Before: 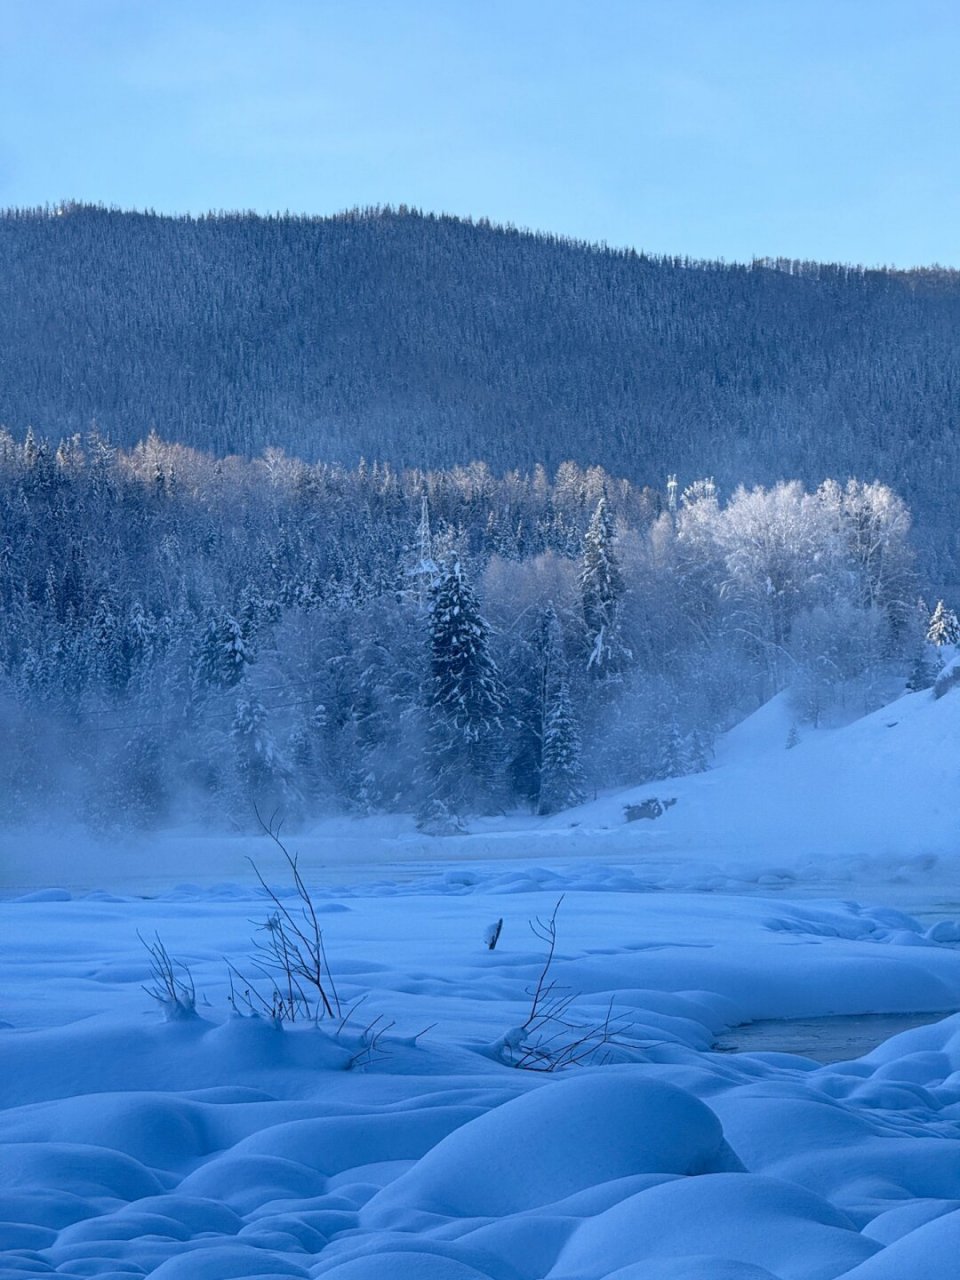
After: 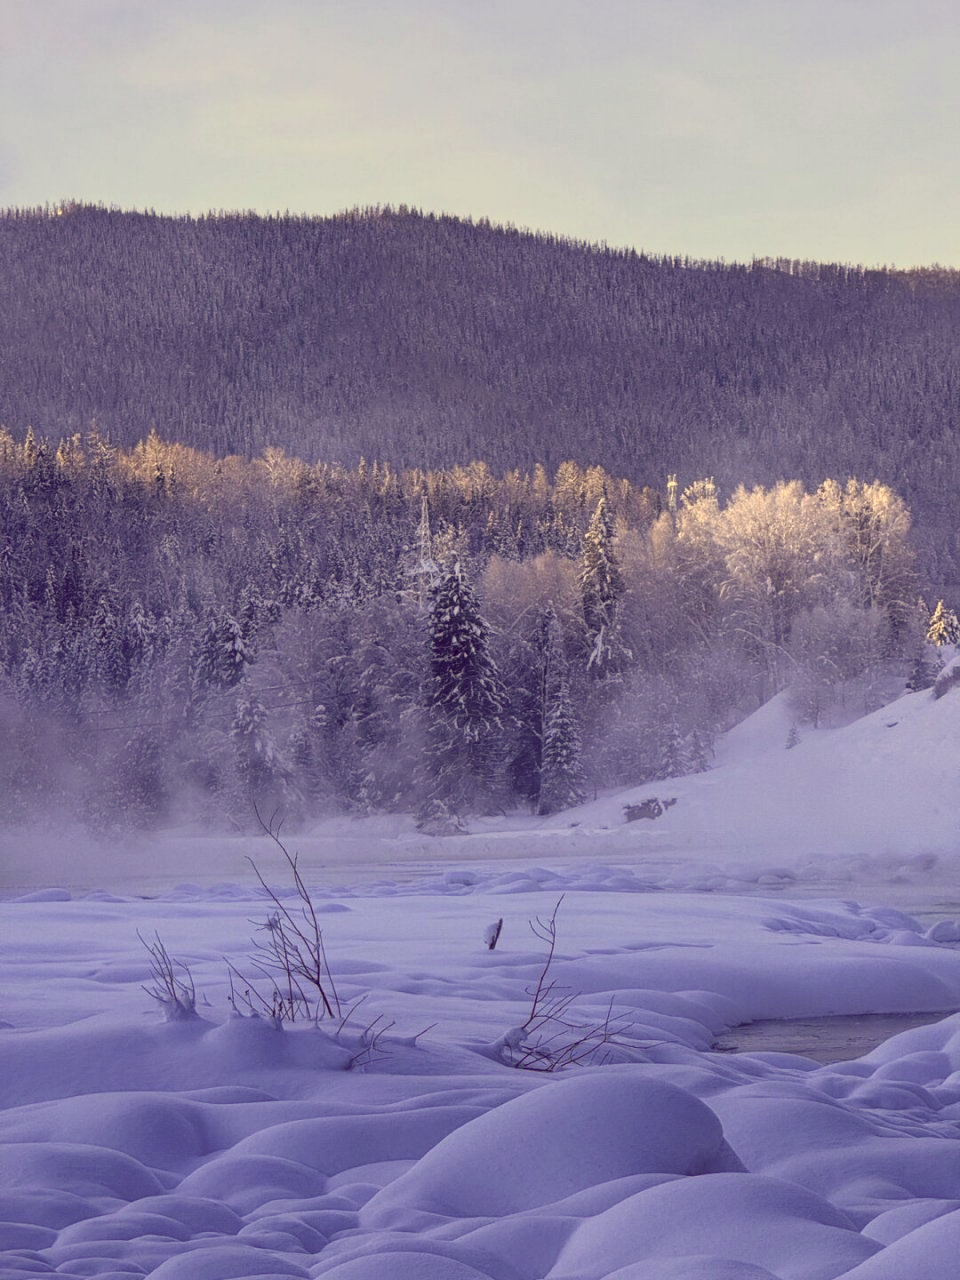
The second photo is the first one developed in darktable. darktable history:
color correction: highlights a* 10.04, highlights b* 39.11, shadows a* 13.93, shadows b* 3.15
local contrast: highlights 101%, shadows 99%, detail 119%, midtone range 0.2
